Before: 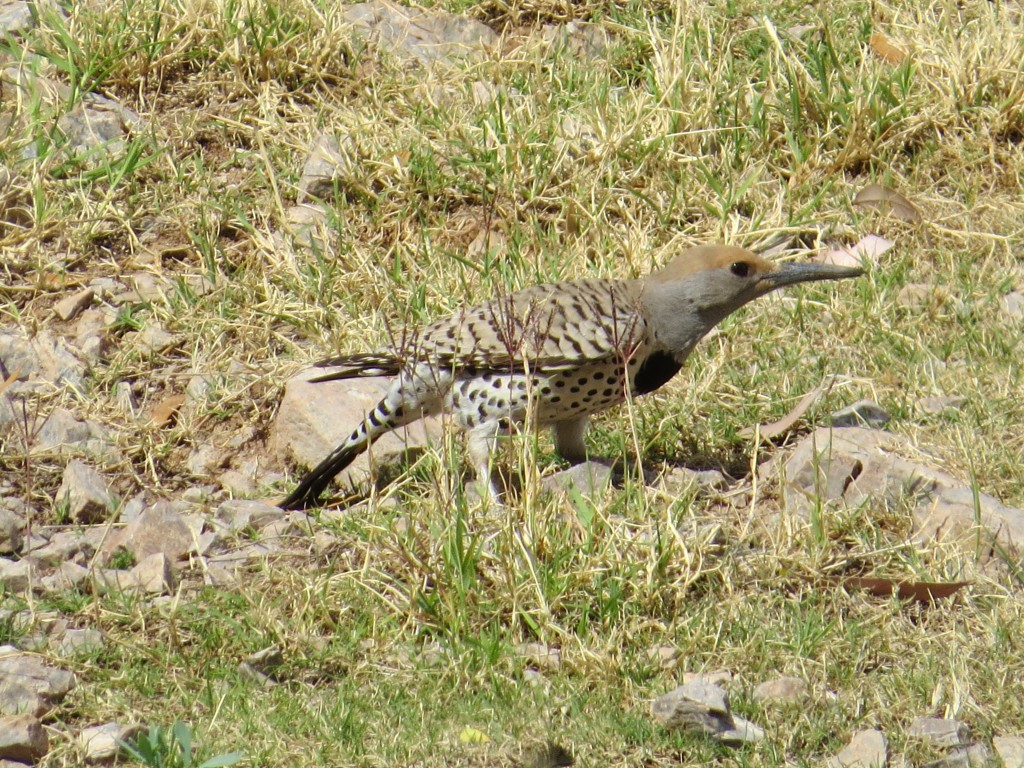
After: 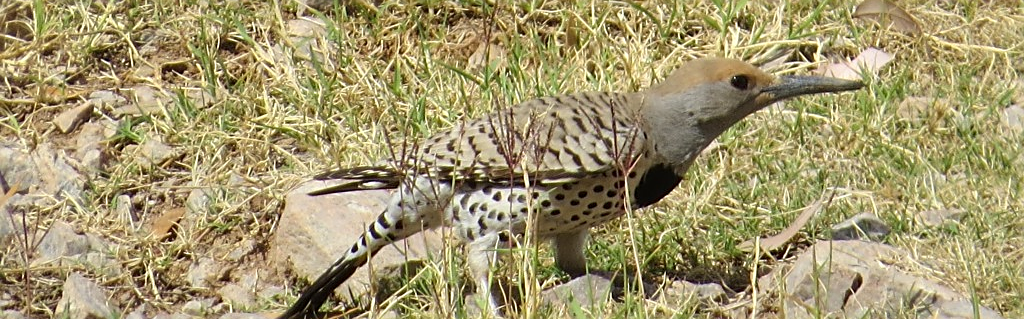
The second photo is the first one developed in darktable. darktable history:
crop and rotate: top 24.37%, bottom 34.013%
sharpen: on, module defaults
